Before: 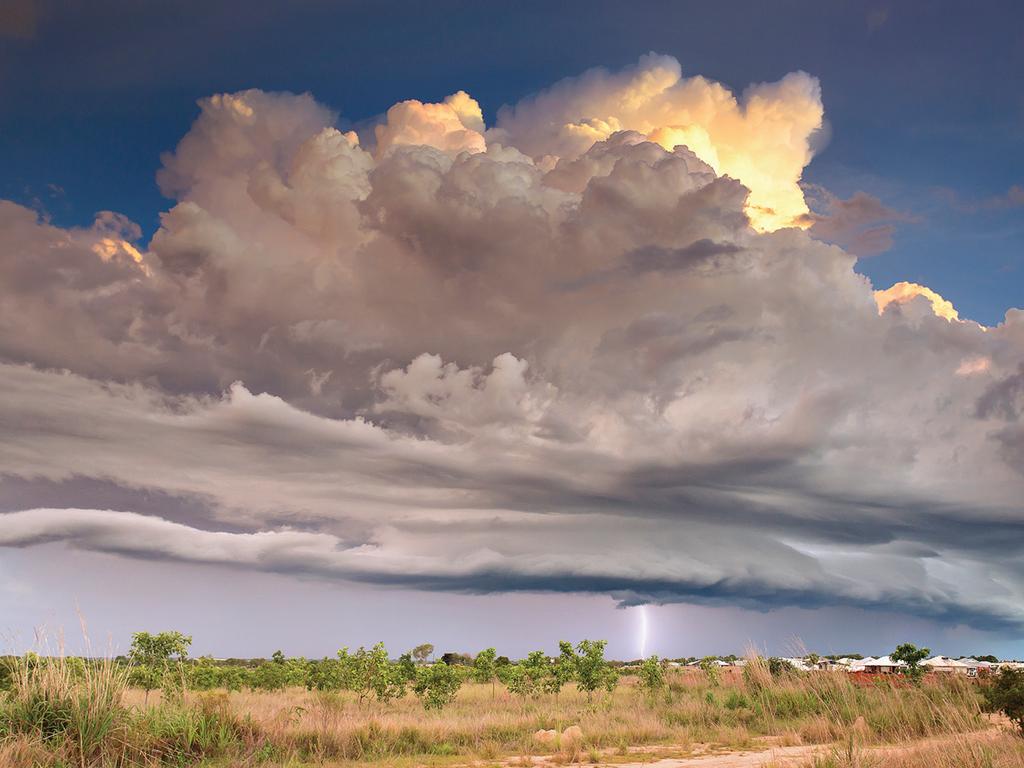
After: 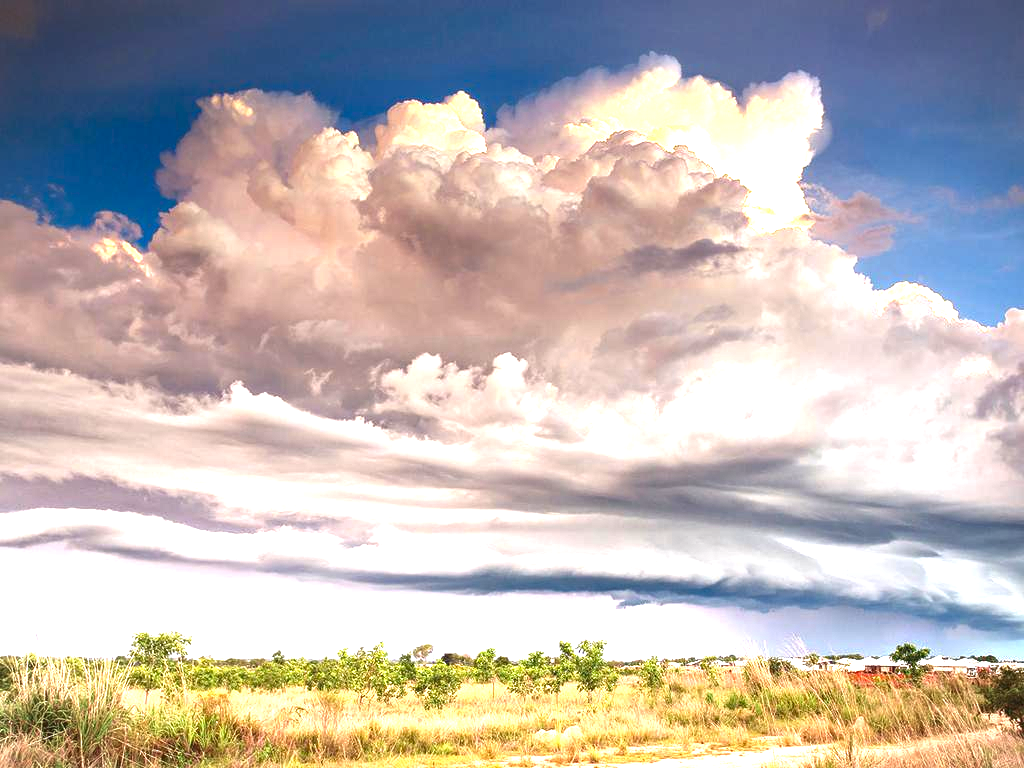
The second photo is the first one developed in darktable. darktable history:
contrast brightness saturation: brightness -0.215, saturation 0.078
local contrast: detail 110%
vignetting: fall-off start 99.94%, fall-off radius 70.96%, width/height ratio 1.176
exposure: black level correction 0, exposure 1.494 EV, compensate exposure bias true, compensate highlight preservation false
